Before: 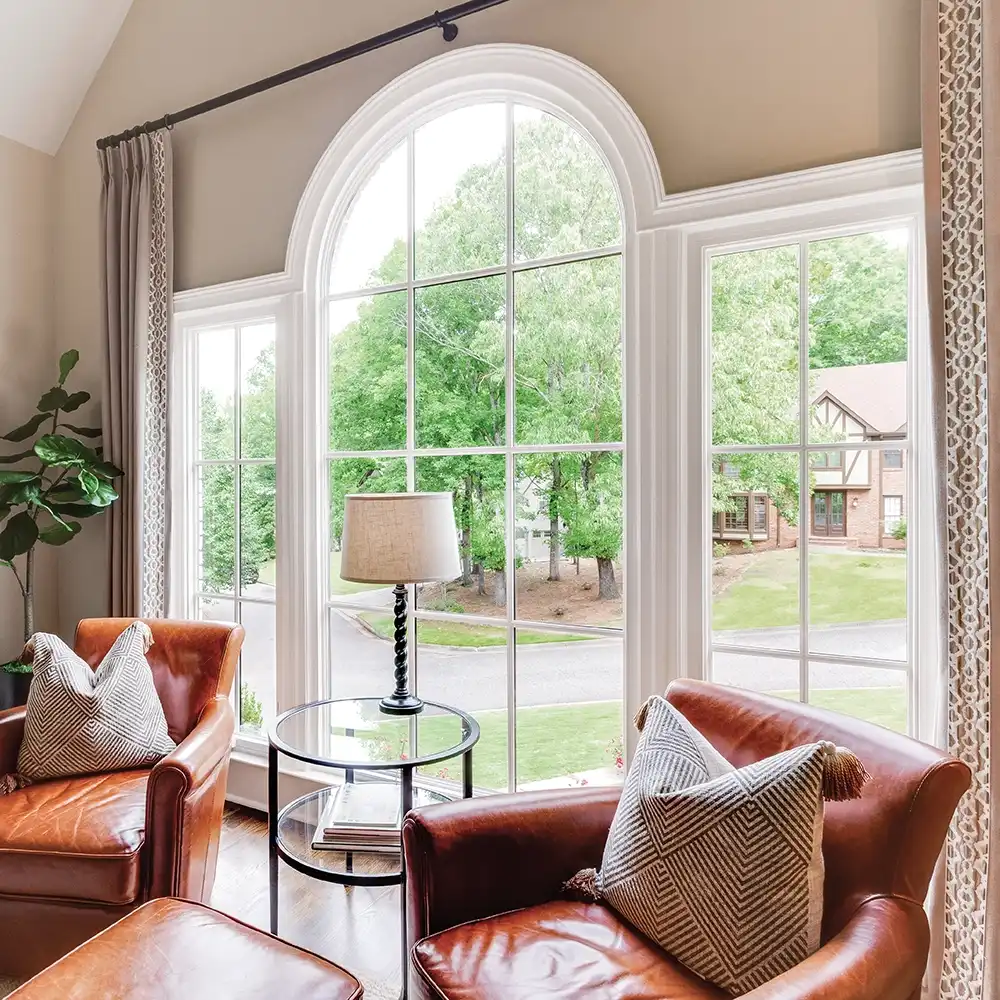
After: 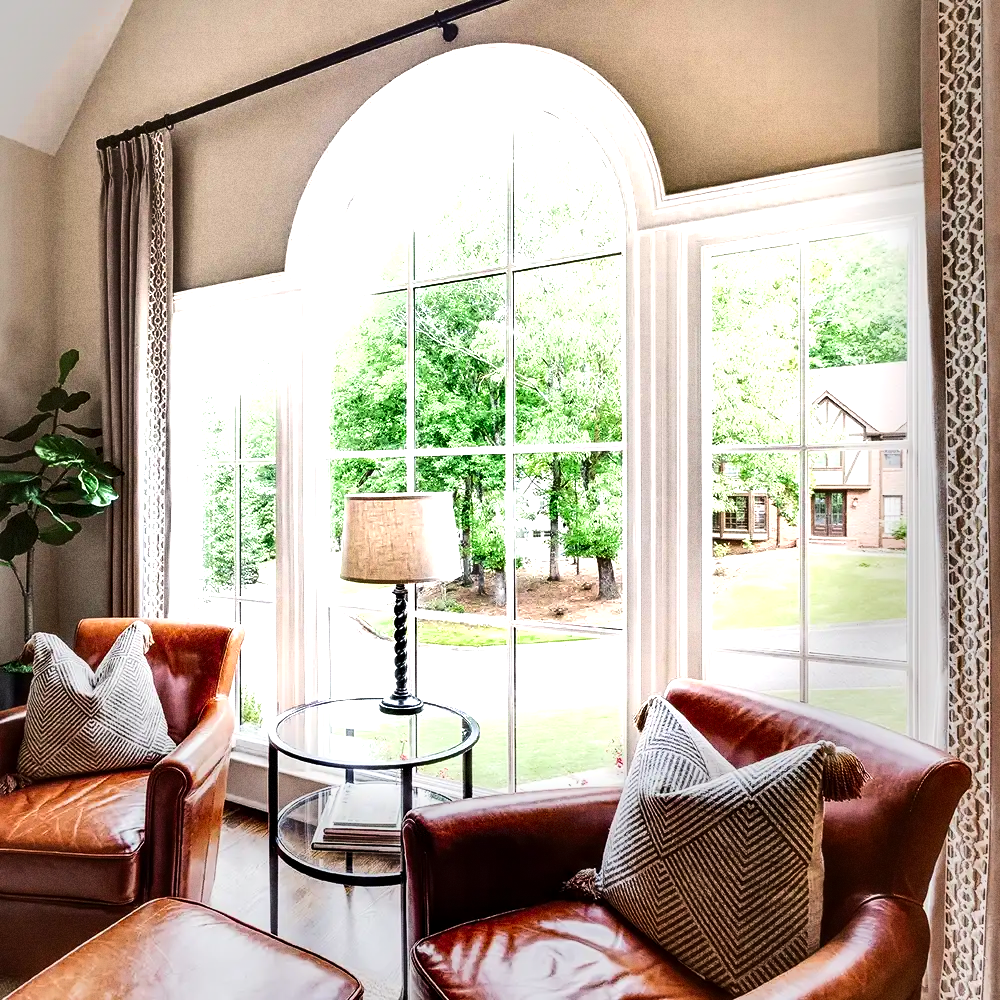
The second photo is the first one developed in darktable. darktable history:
contrast equalizer: octaves 7, y [[0.524 ×6], [0.512 ×6], [0.379 ×6], [0 ×6], [0 ×6]]
shadows and highlights: radius 337.17, shadows 29.01, soften with gaussian
vignetting: fall-off start 68.33%, fall-off radius 30%, saturation 0.042, center (-0.066, -0.311), width/height ratio 0.992, shape 0.85, dithering 8-bit output
grain: coarseness 0.09 ISO, strength 40%
exposure: exposure 0.556 EV, compensate highlight preservation false
local contrast: highlights 100%, shadows 100%, detail 120%, midtone range 0.2
tone equalizer: -8 EV -0.417 EV, -7 EV -0.389 EV, -6 EV -0.333 EV, -5 EV -0.222 EV, -3 EV 0.222 EV, -2 EV 0.333 EV, -1 EV 0.389 EV, +0 EV 0.417 EV, edges refinement/feathering 500, mask exposure compensation -1.57 EV, preserve details no
